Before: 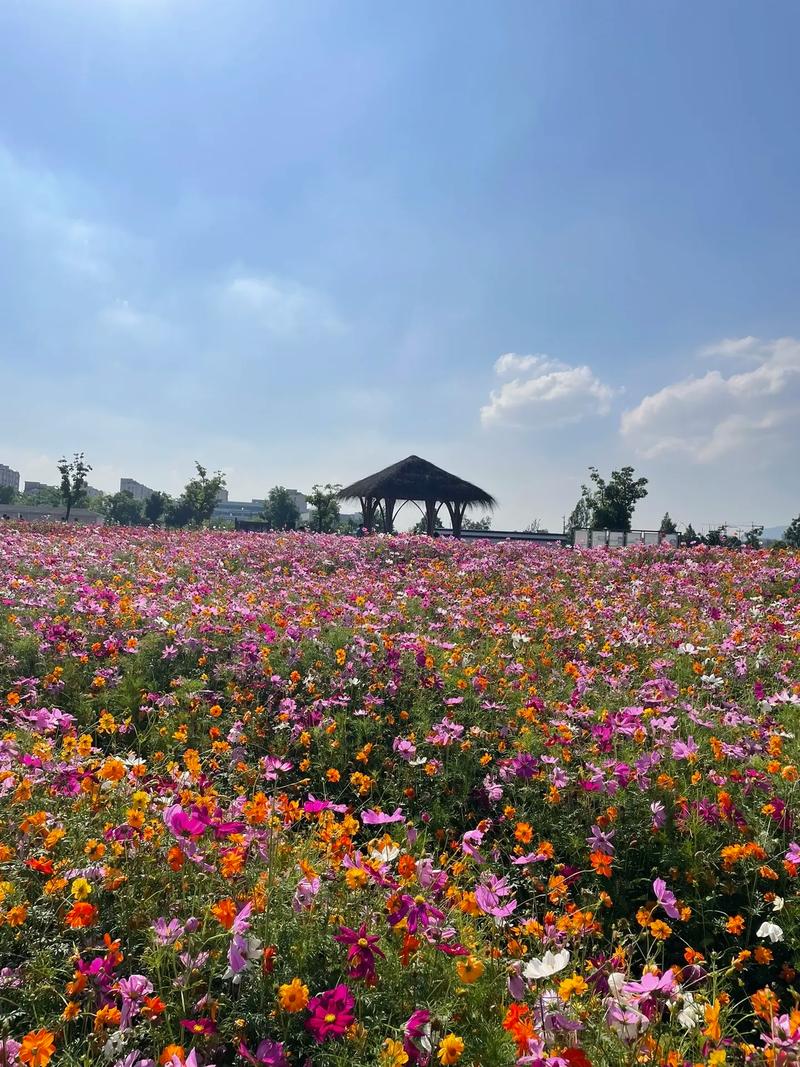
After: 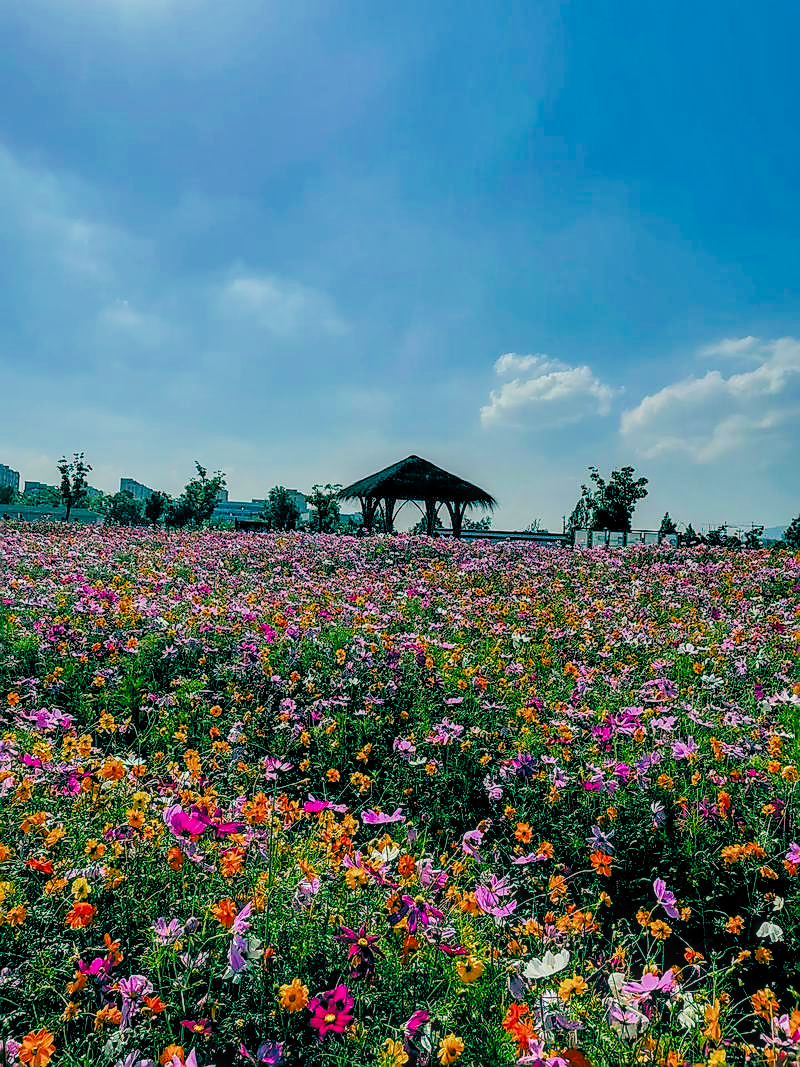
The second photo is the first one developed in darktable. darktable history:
contrast brightness saturation: contrast -0.196, saturation 0.185
color balance rgb: power › luminance -3.967%, power › chroma 0.541%, power › hue 42.83°, global offset › luminance -0.518%, global offset › chroma 0.903%, global offset › hue 173.71°, perceptual saturation grading › global saturation 35.863%, perceptual saturation grading › shadows 34.553%
filmic rgb: black relative exposure -7.65 EV, white relative exposure 4.56 EV, hardness 3.61, add noise in highlights 0.001, color science v3 (2019), use custom middle-gray values true, contrast in highlights soft
local contrast: highlights 19%, detail 187%
sharpen: radius 1.426, amount 1.263, threshold 0.823
